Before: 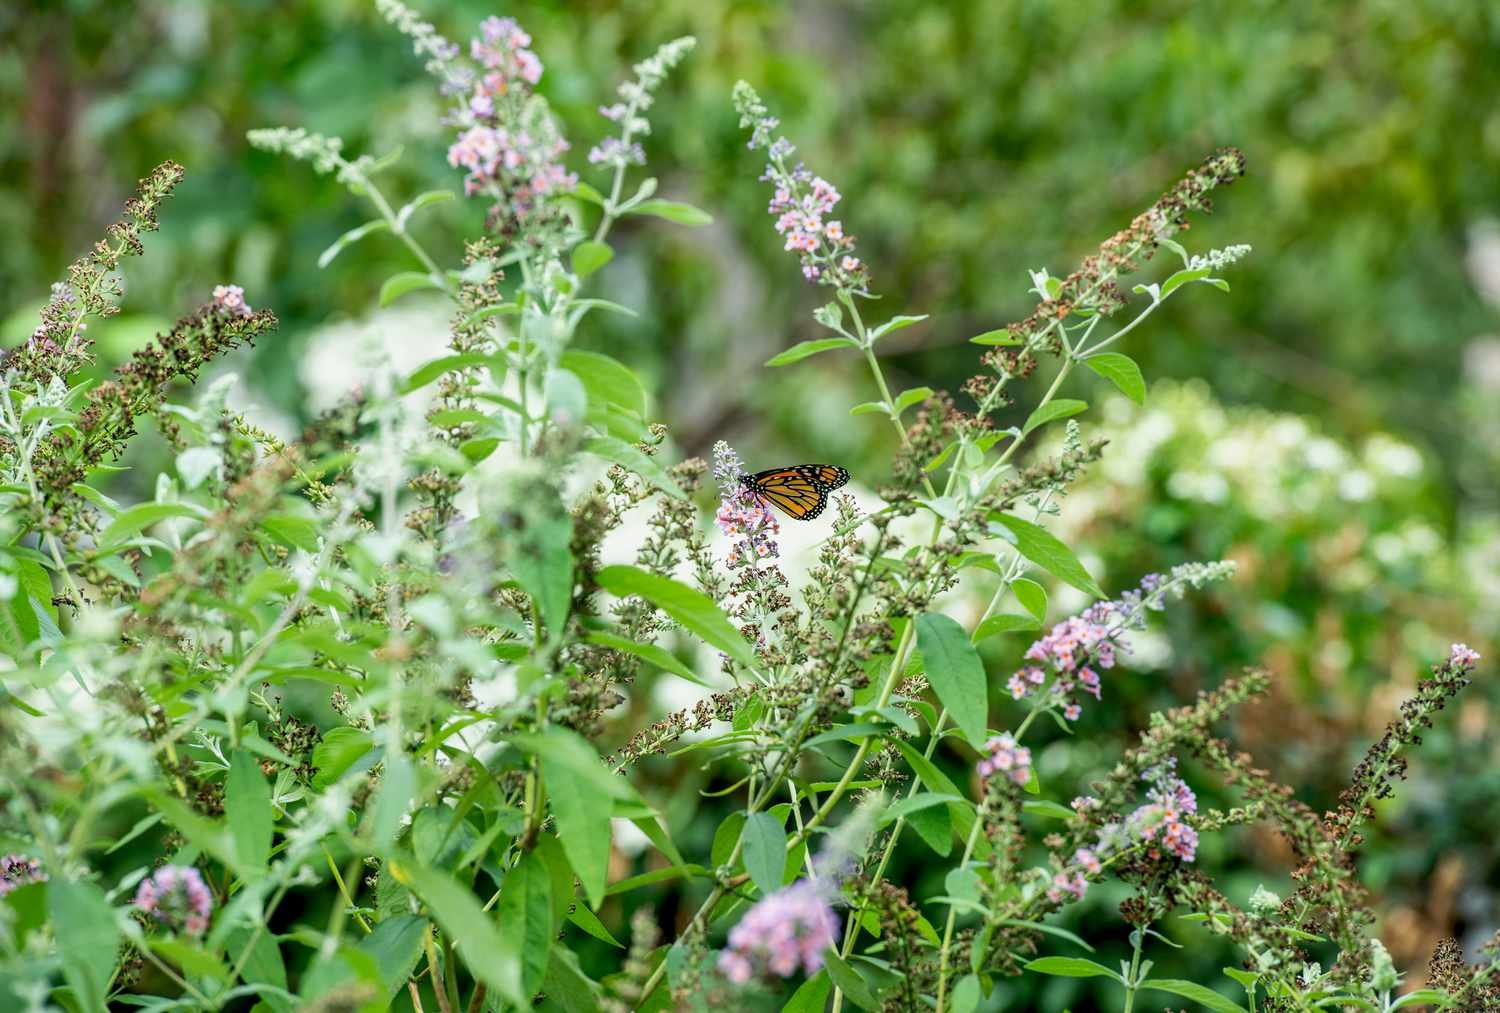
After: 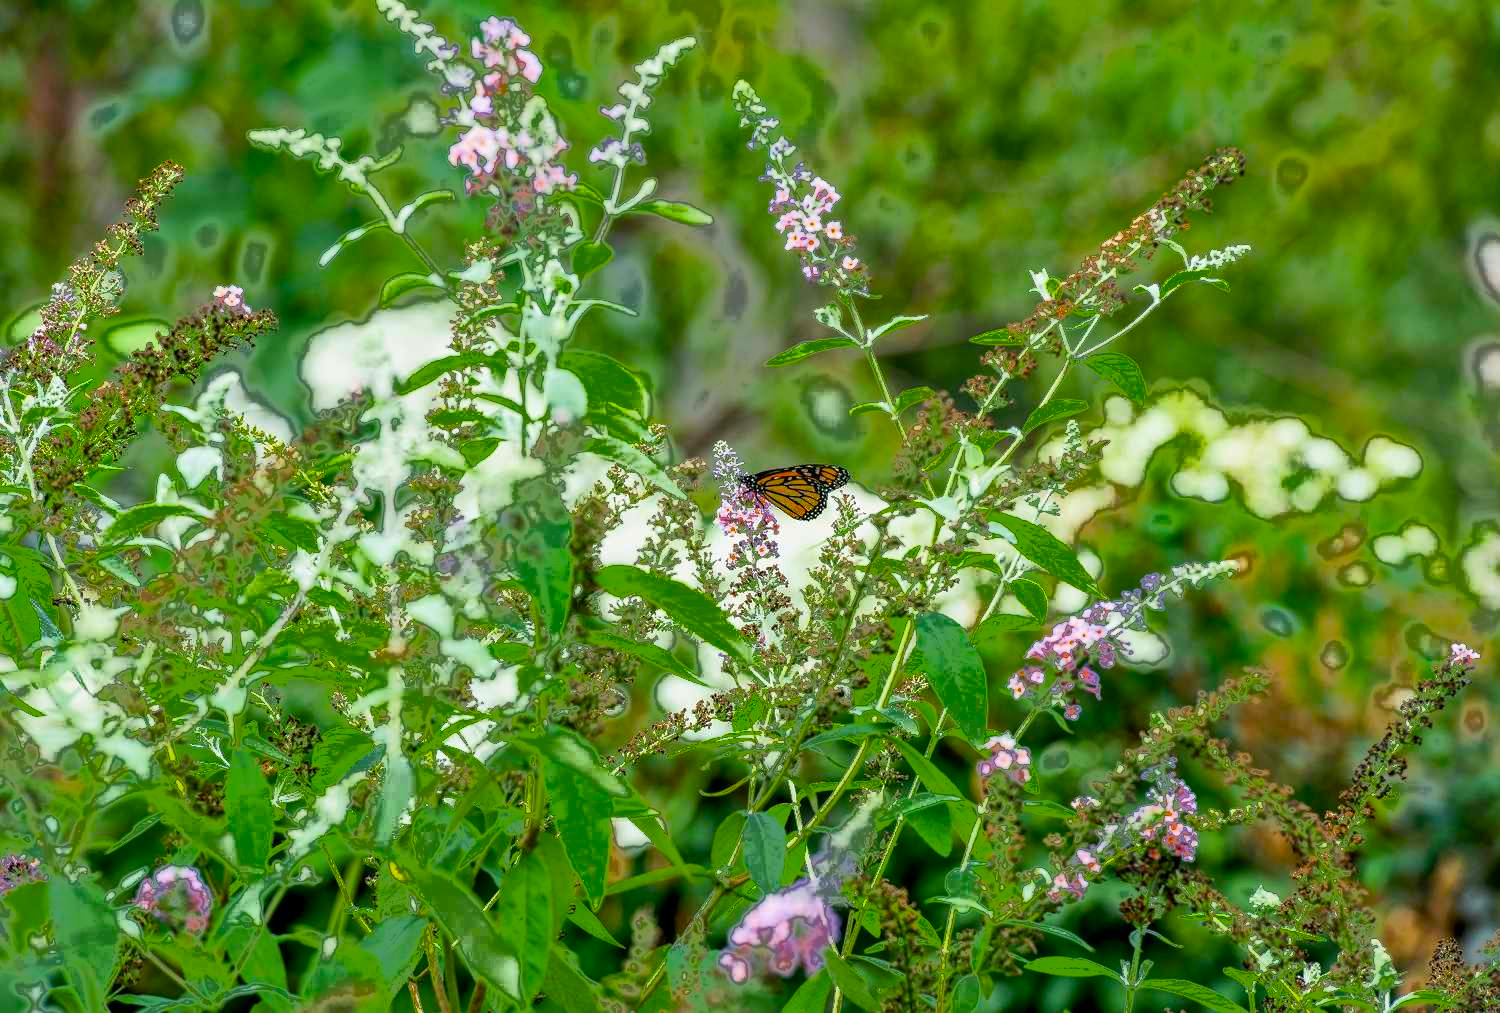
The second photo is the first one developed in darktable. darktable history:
color balance rgb: perceptual saturation grading › global saturation 25%, global vibrance 20%
fill light: exposure -0.73 EV, center 0.69, width 2.2
